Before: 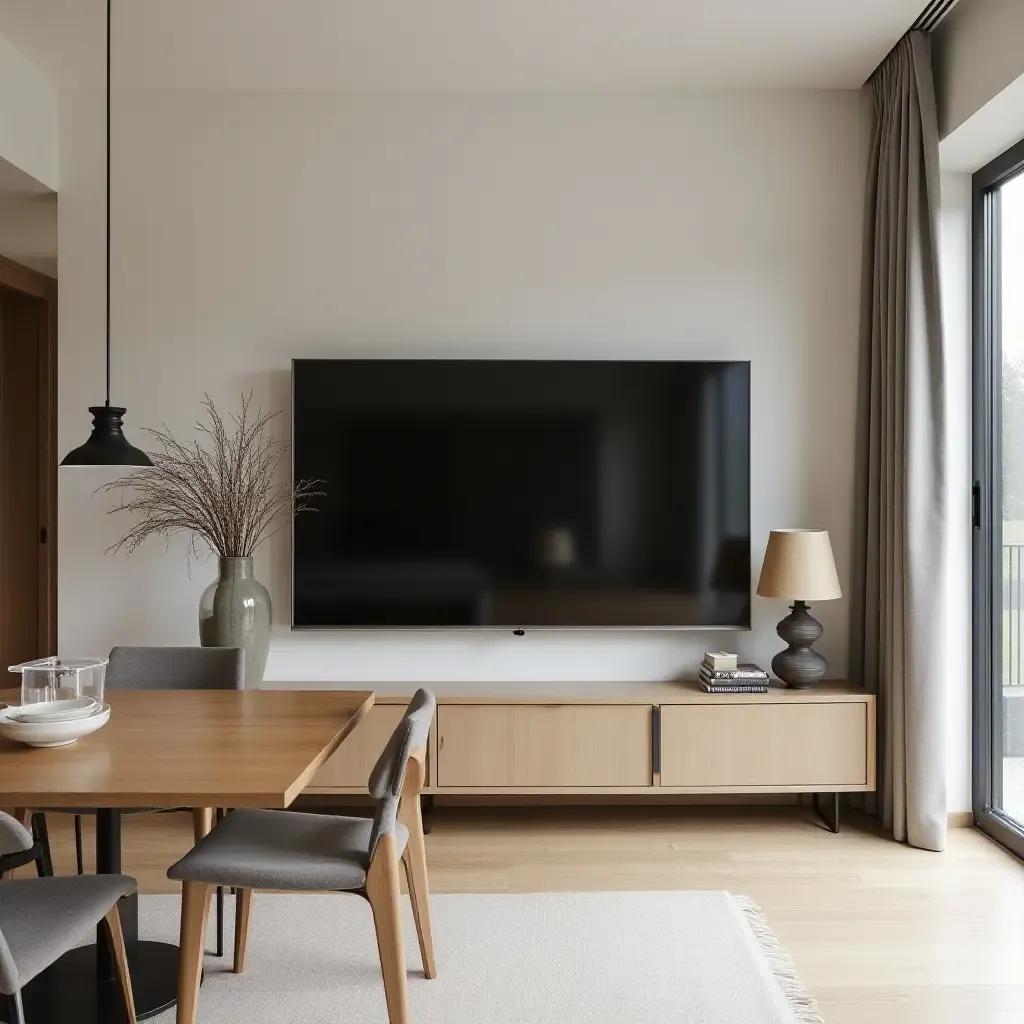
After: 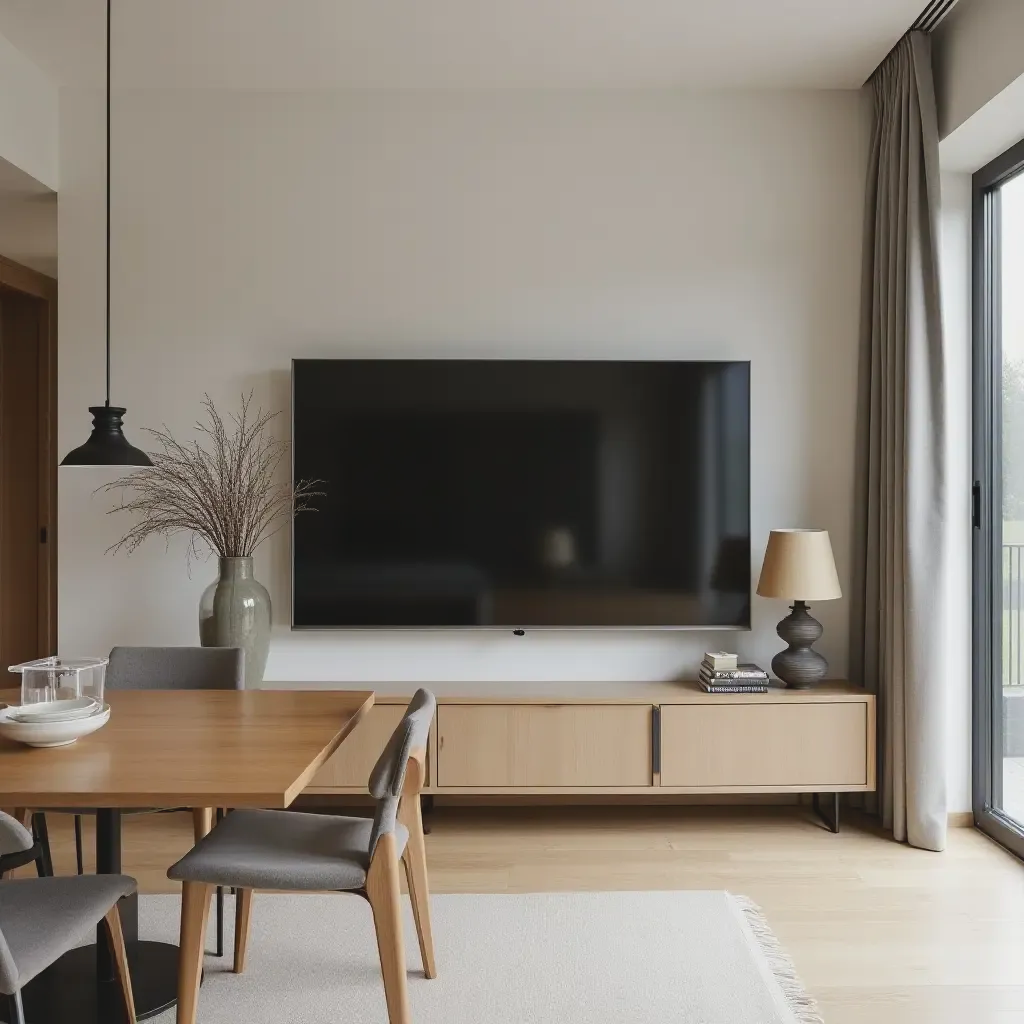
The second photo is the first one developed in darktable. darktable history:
contrast brightness saturation: contrast -0.108
